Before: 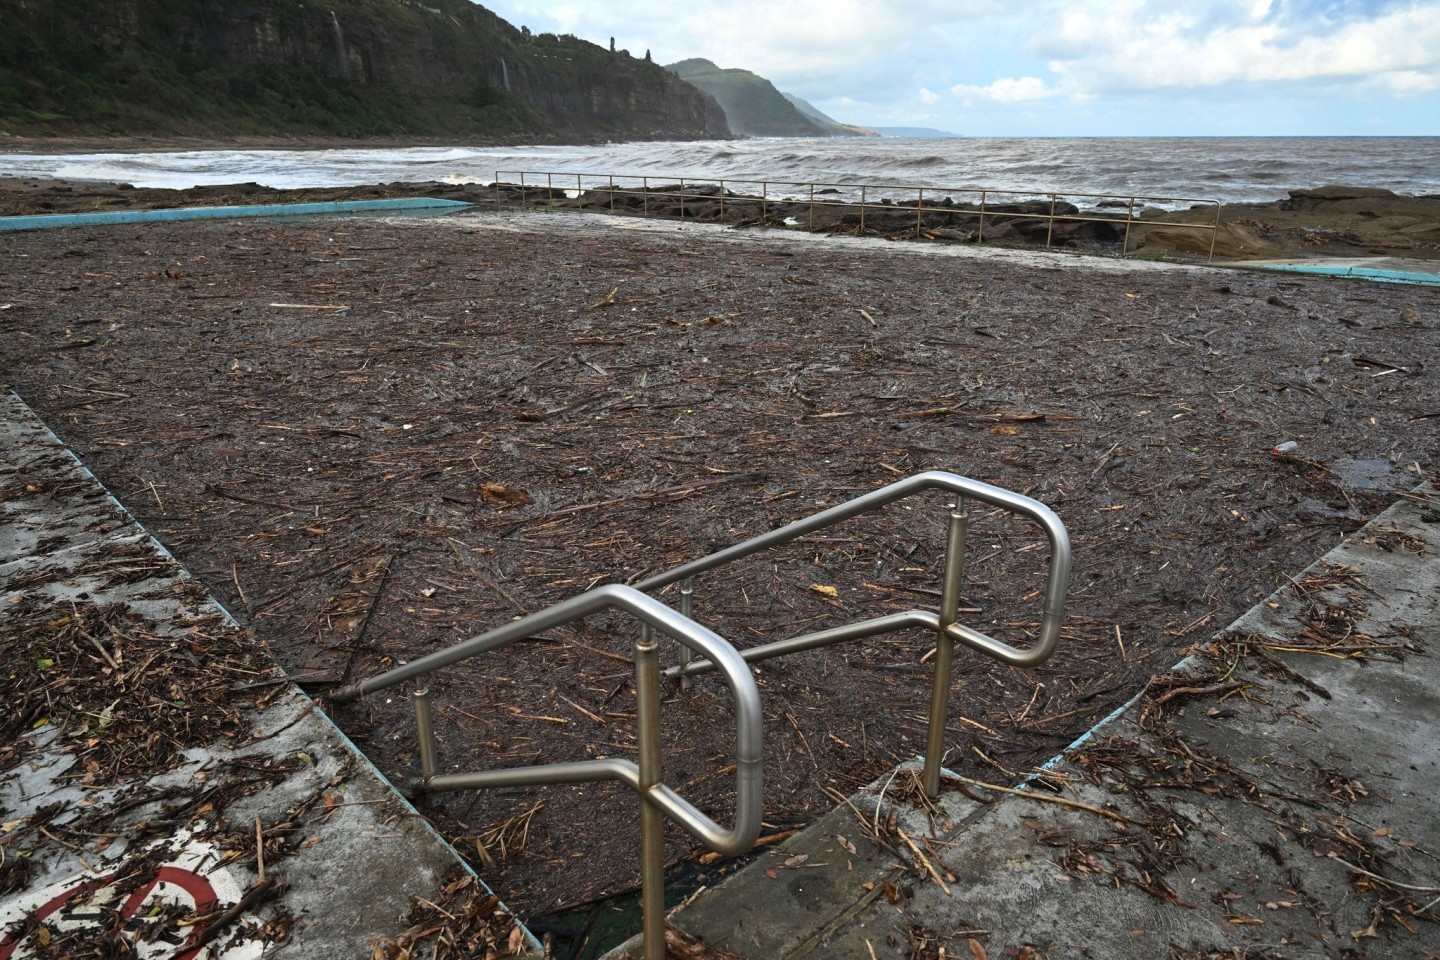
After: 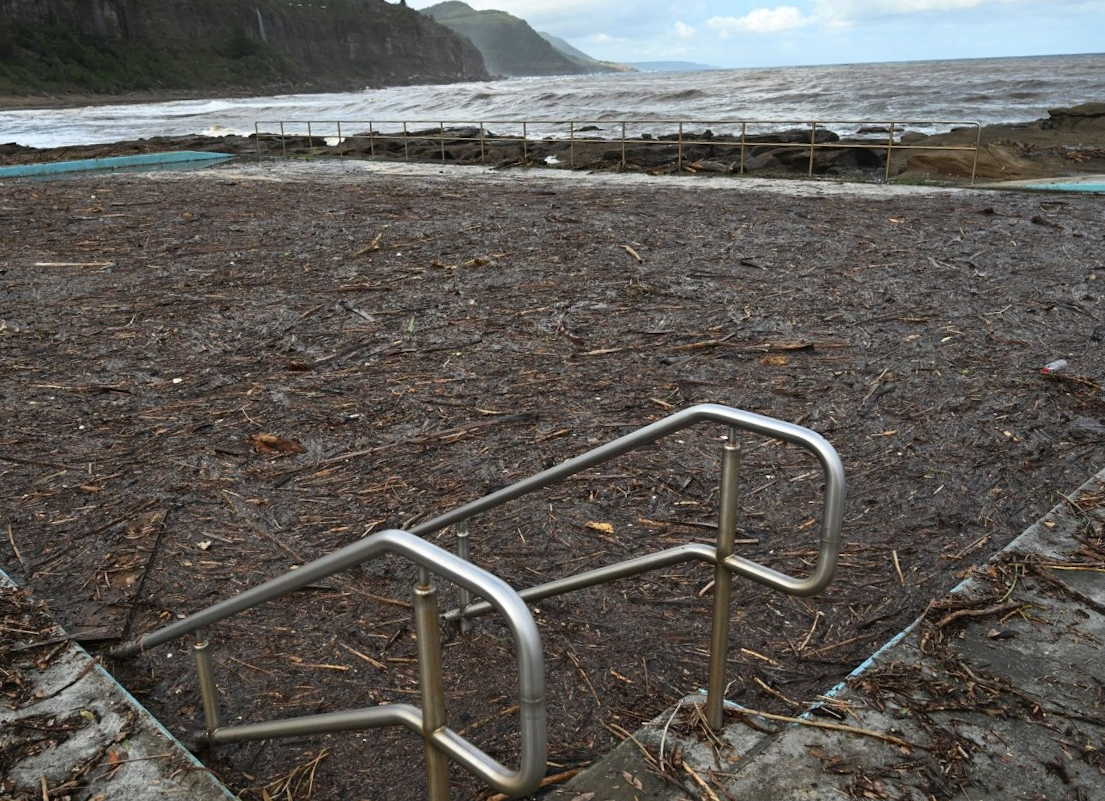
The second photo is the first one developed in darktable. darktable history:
crop: left 16.768%, top 8.653%, right 8.362%, bottom 12.485%
rotate and perspective: rotation -2.29°, automatic cropping off
